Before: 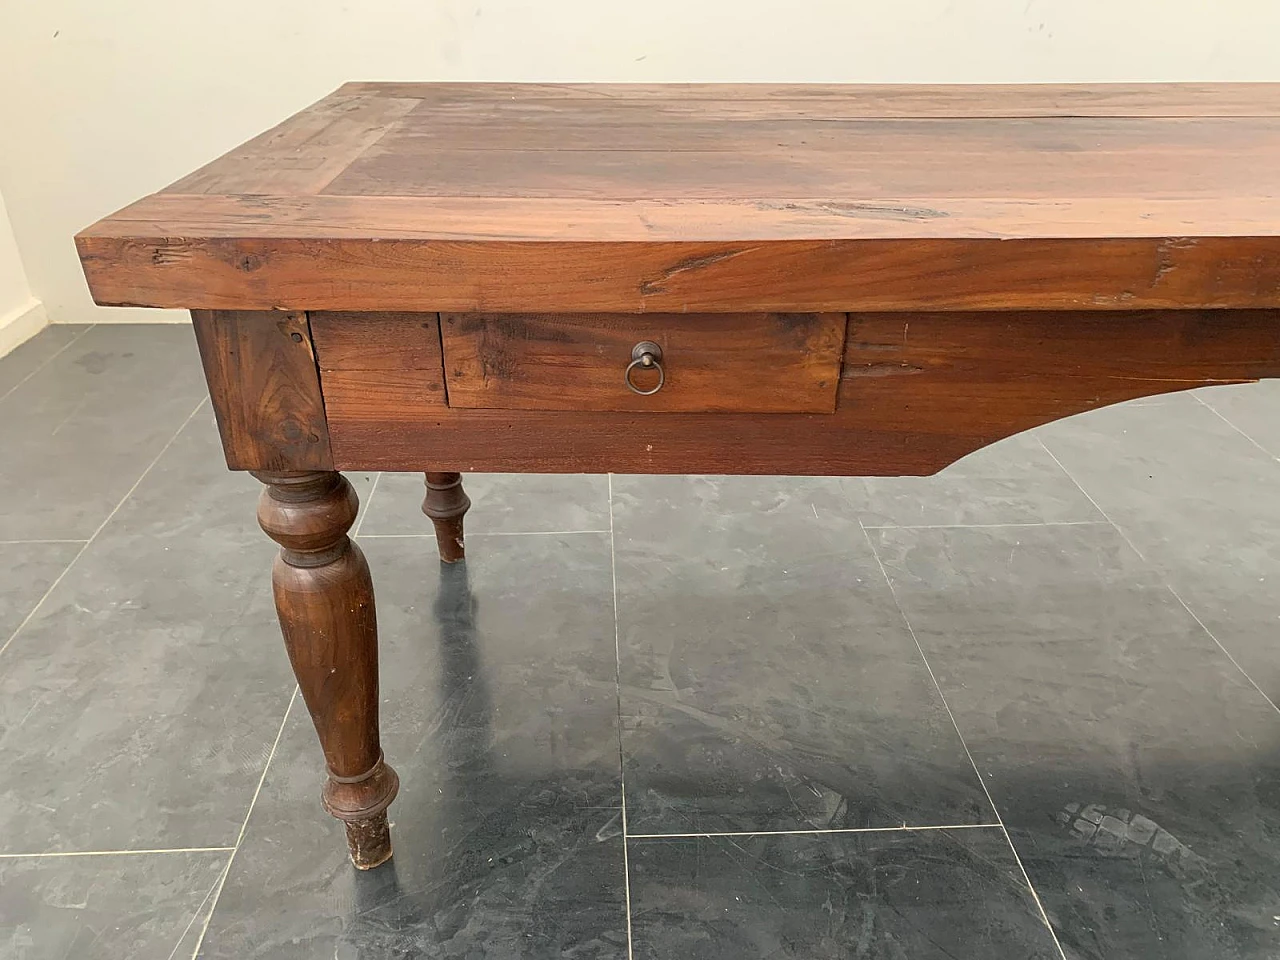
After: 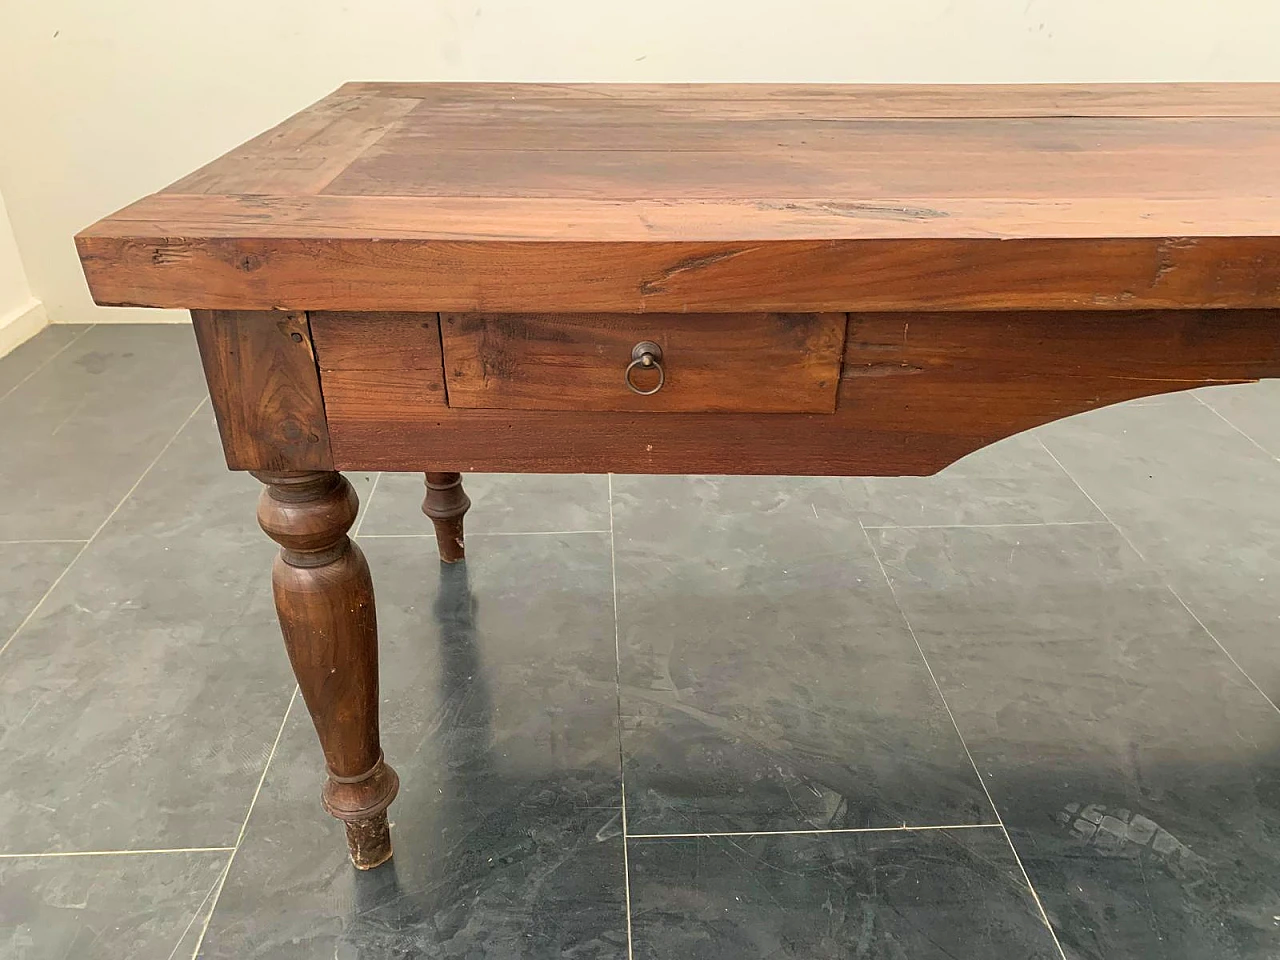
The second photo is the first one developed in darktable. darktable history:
velvia: on, module defaults
color balance: on, module defaults
